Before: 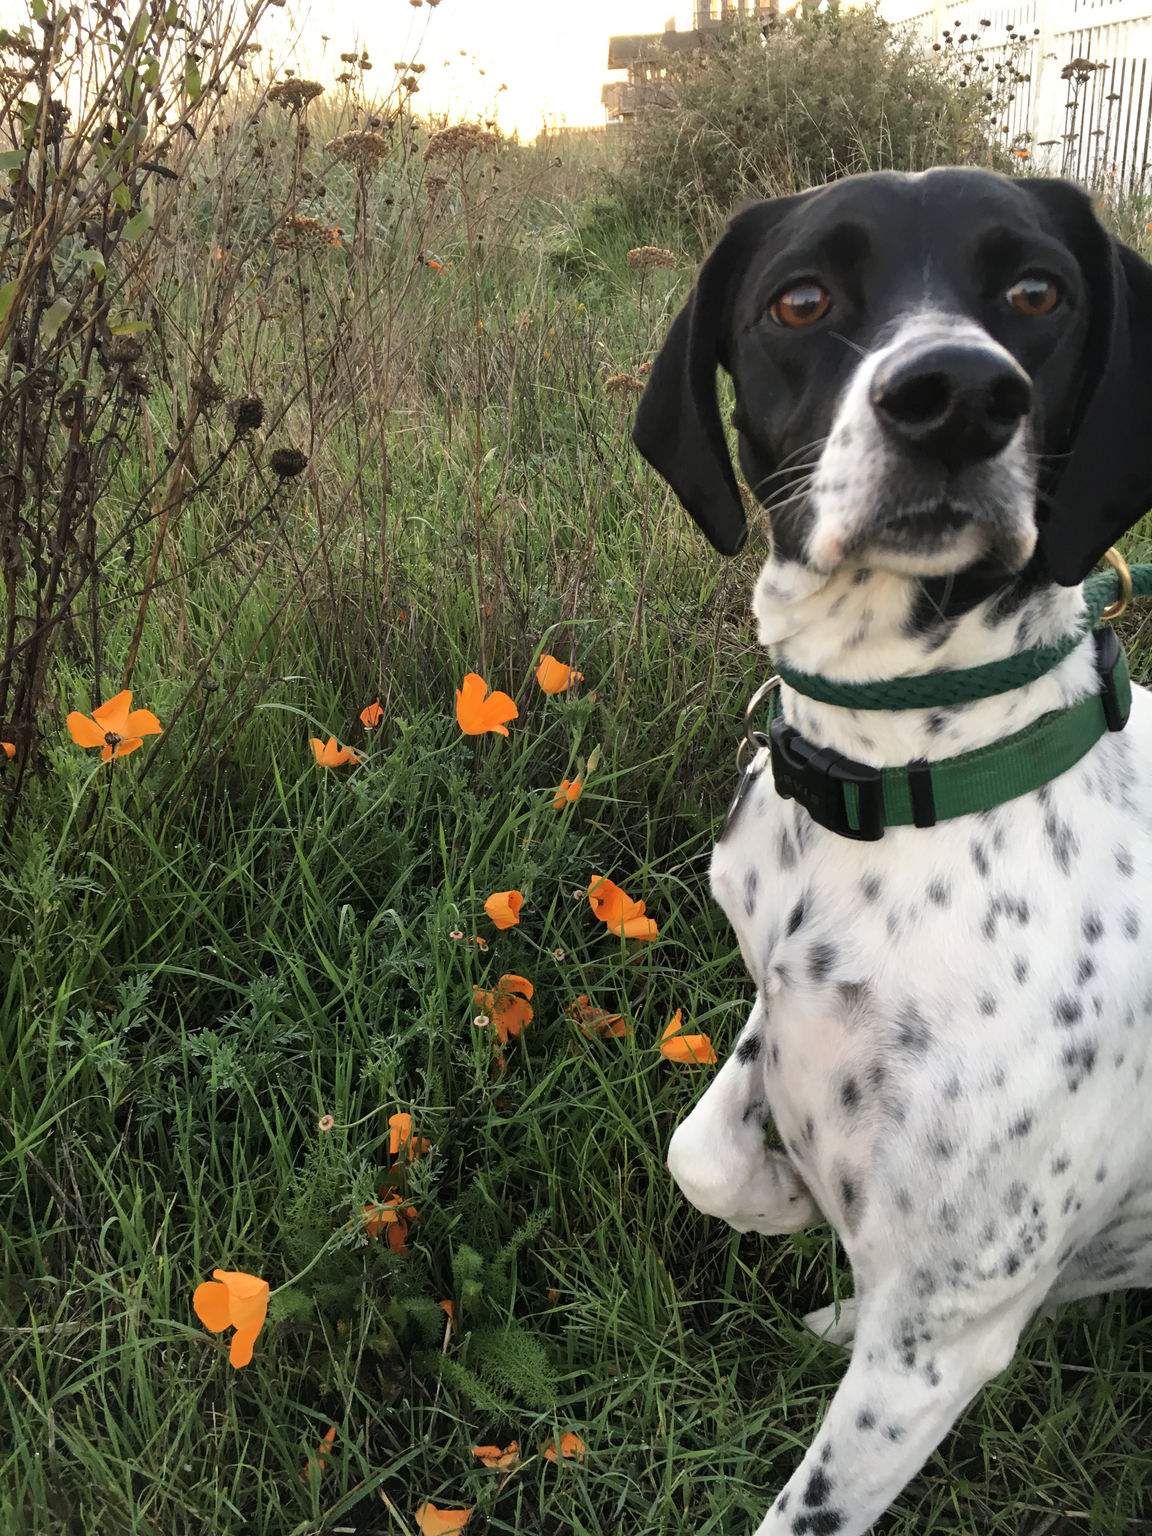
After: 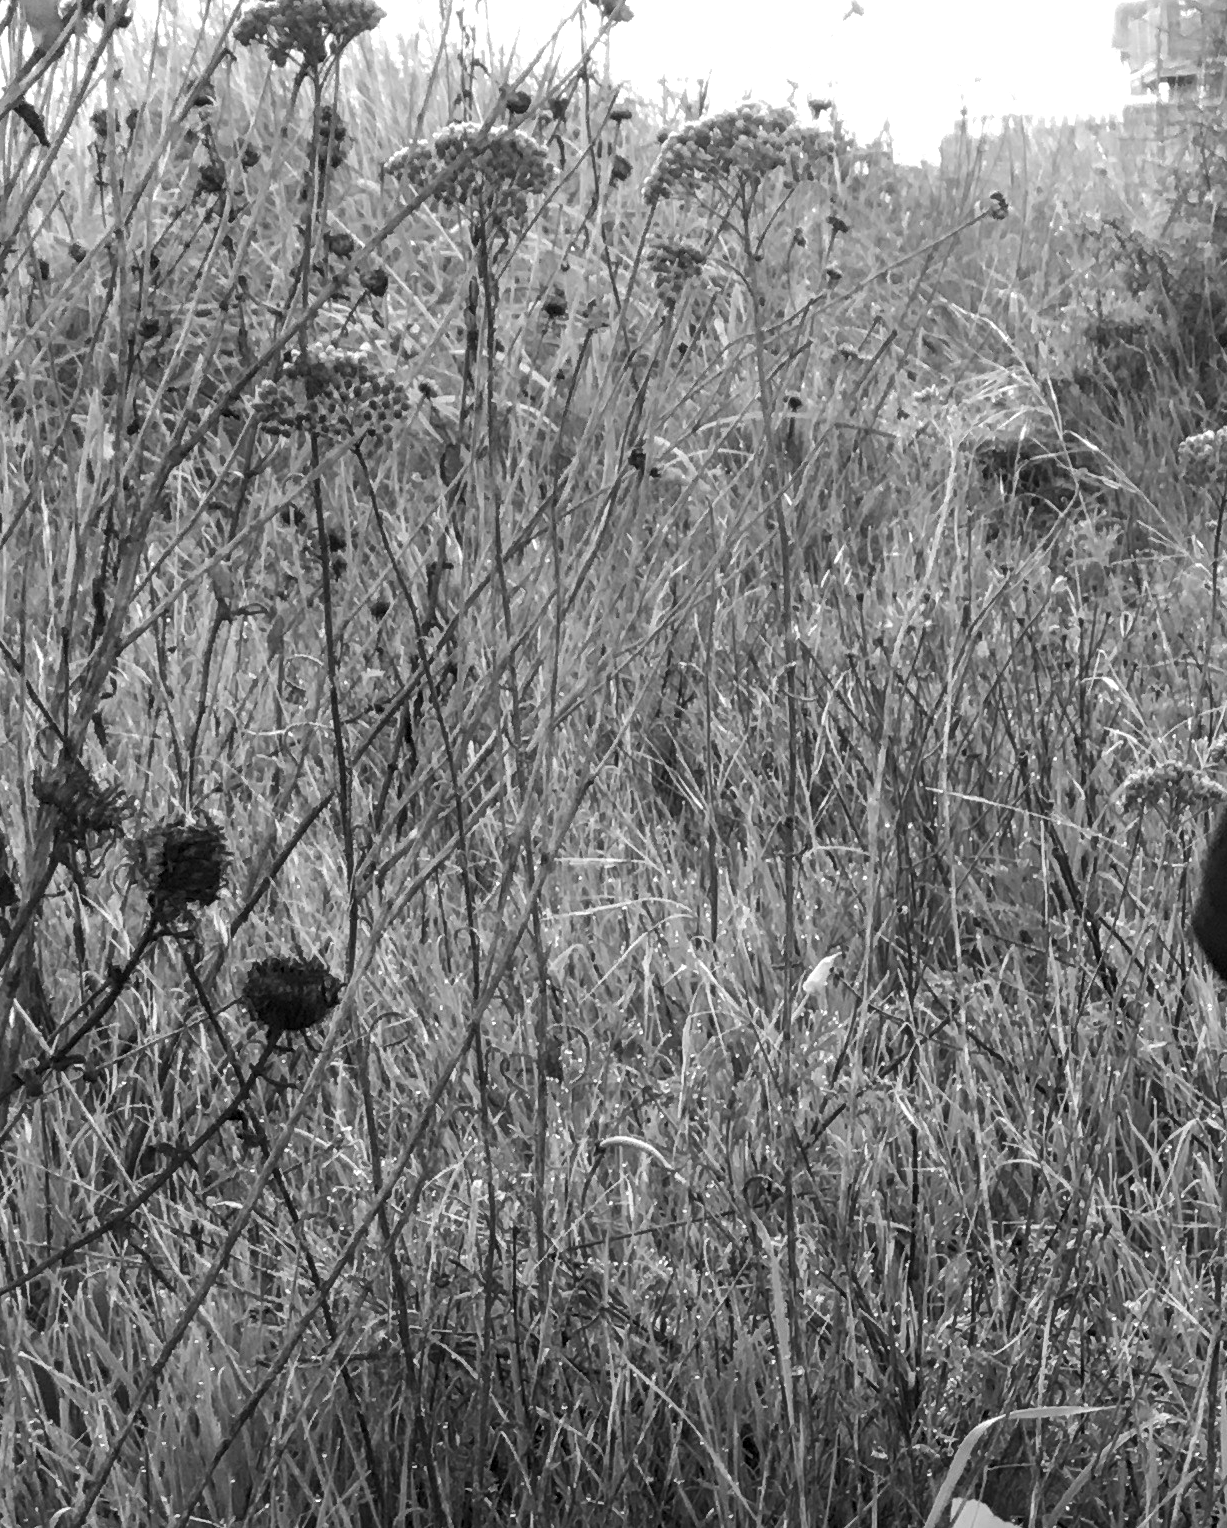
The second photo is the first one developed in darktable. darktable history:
crop: left 15.452%, top 5.459%, right 43.956%, bottom 56.62%
monochrome: on, module defaults
white balance: red 0.983, blue 1.036
exposure: exposure 0.131 EV, compensate highlight preservation false
tone equalizer: -8 EV -0.417 EV, -7 EV -0.389 EV, -6 EV -0.333 EV, -5 EV -0.222 EV, -3 EV 0.222 EV, -2 EV 0.333 EV, -1 EV 0.389 EV, +0 EV 0.417 EV, edges refinement/feathering 500, mask exposure compensation -1.57 EV, preserve details no
local contrast: on, module defaults
